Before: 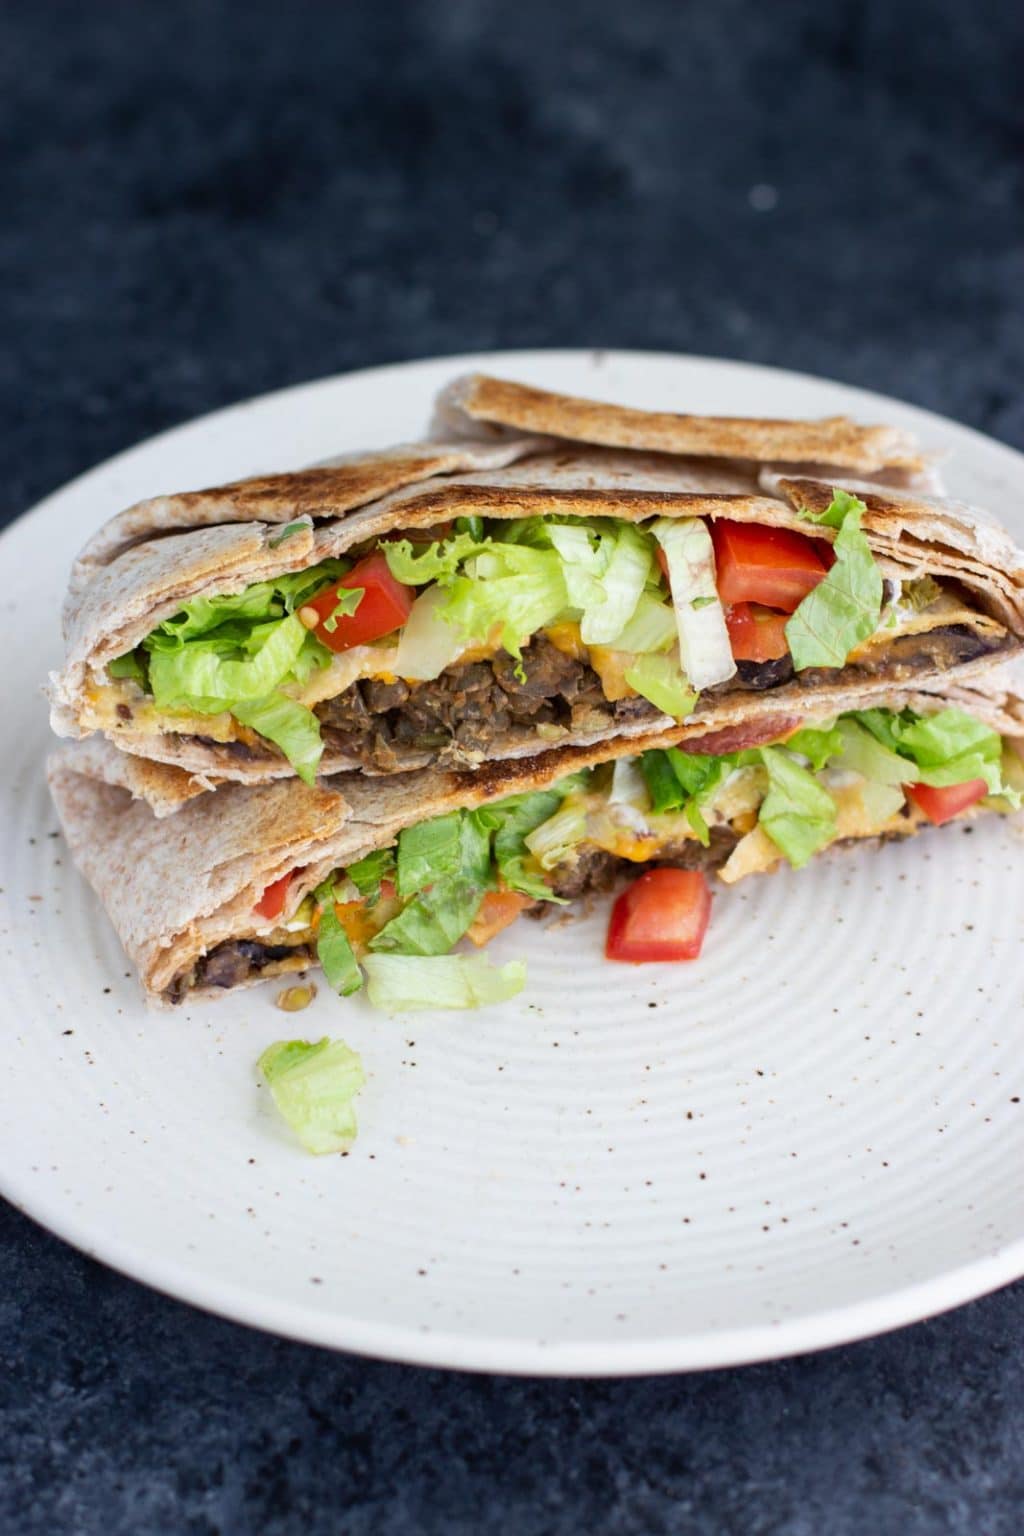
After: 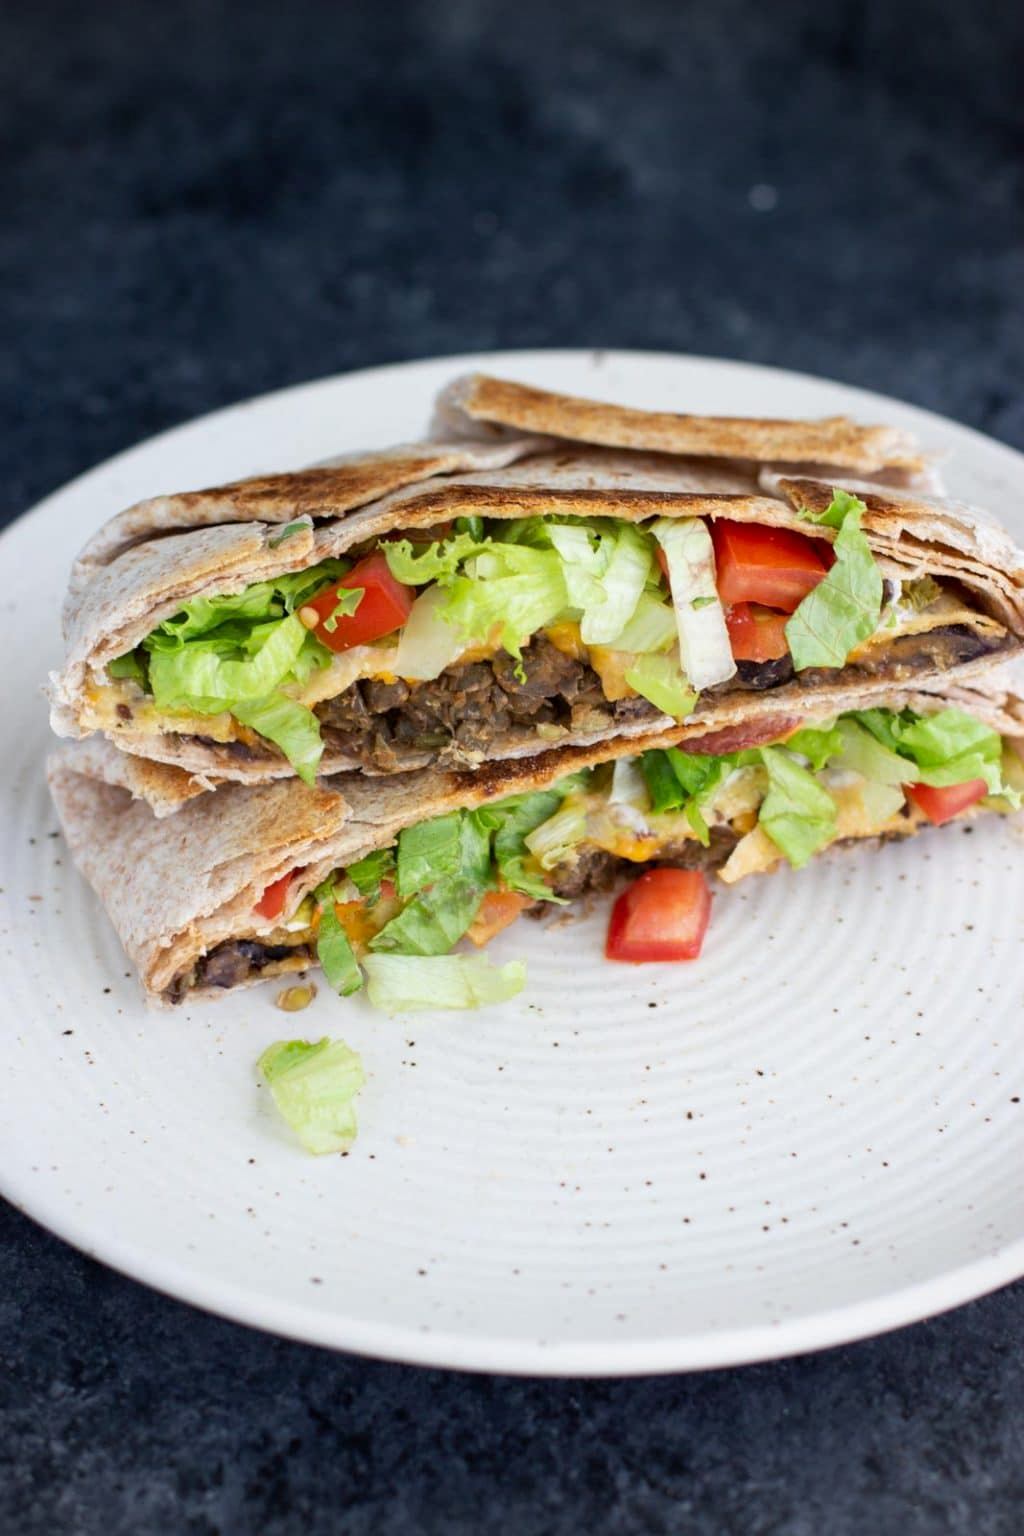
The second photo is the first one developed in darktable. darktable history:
vignetting: on, module defaults
exposure: black level correction 0.001, exposure 0.017 EV, compensate exposure bias true, compensate highlight preservation false
